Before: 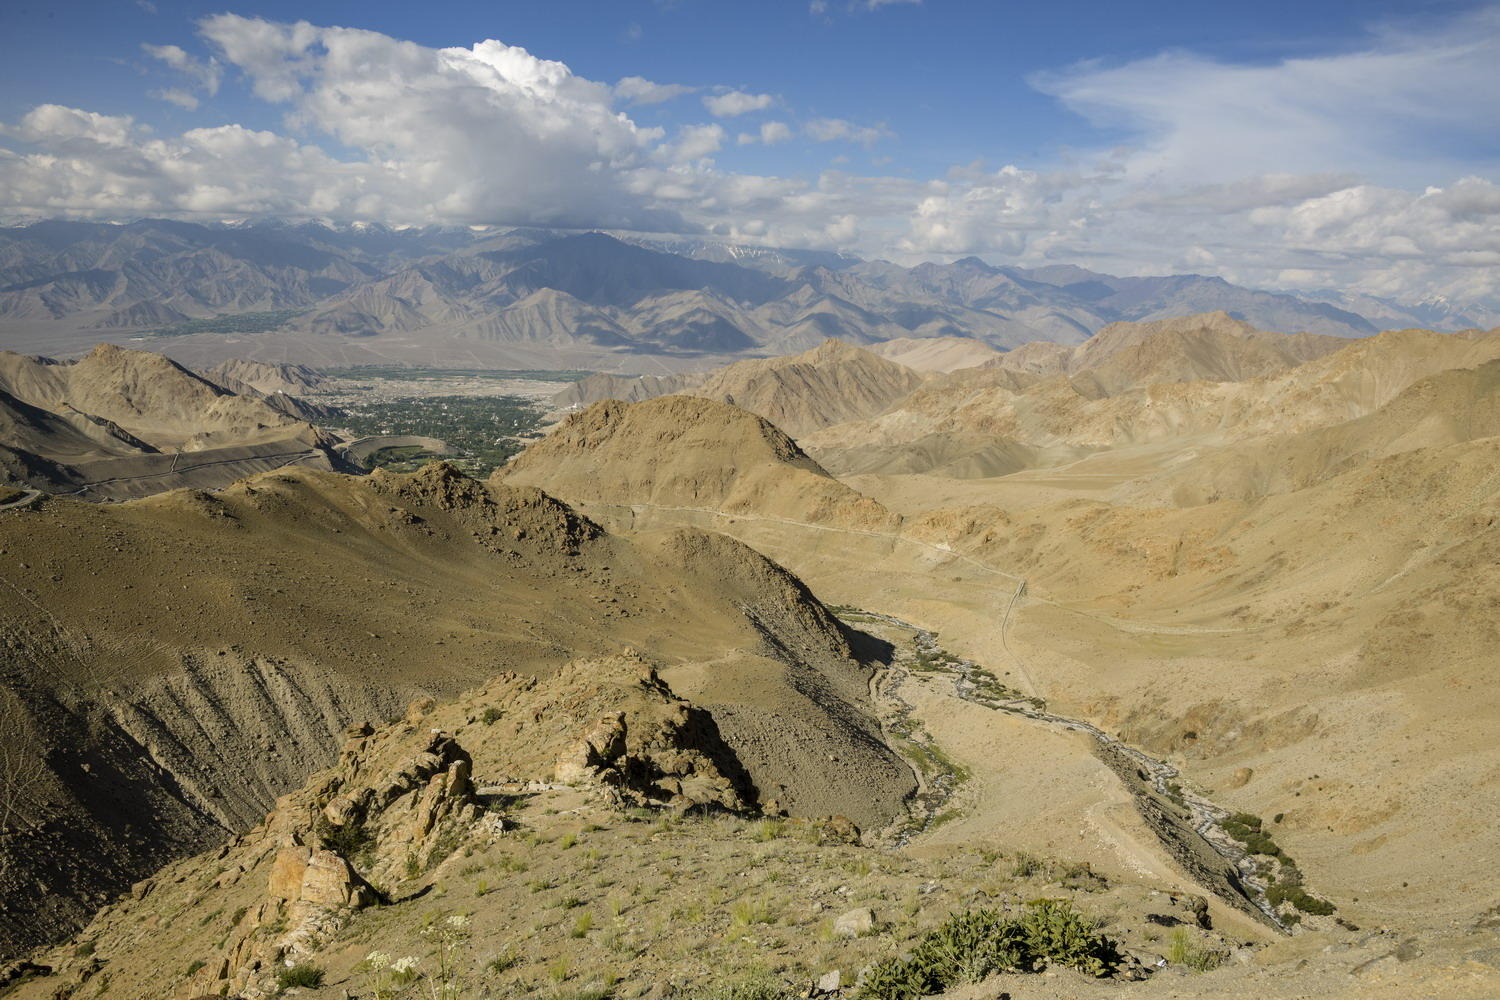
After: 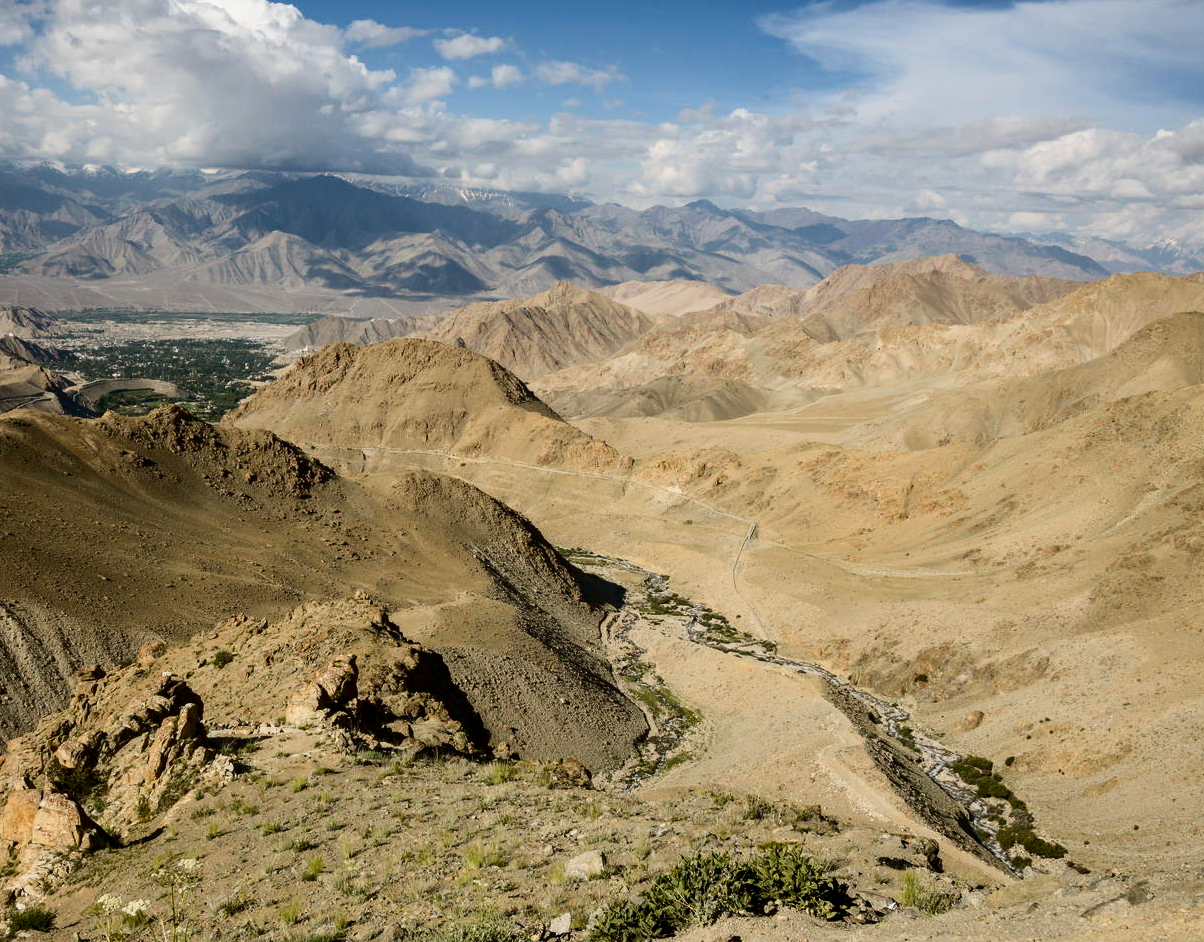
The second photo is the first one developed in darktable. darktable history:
crop and rotate: left 17.959%, top 5.771%, right 1.742%
contrast brightness saturation: contrast 0.28
exposure: exposure -0.242 EV, compensate highlight preservation false
